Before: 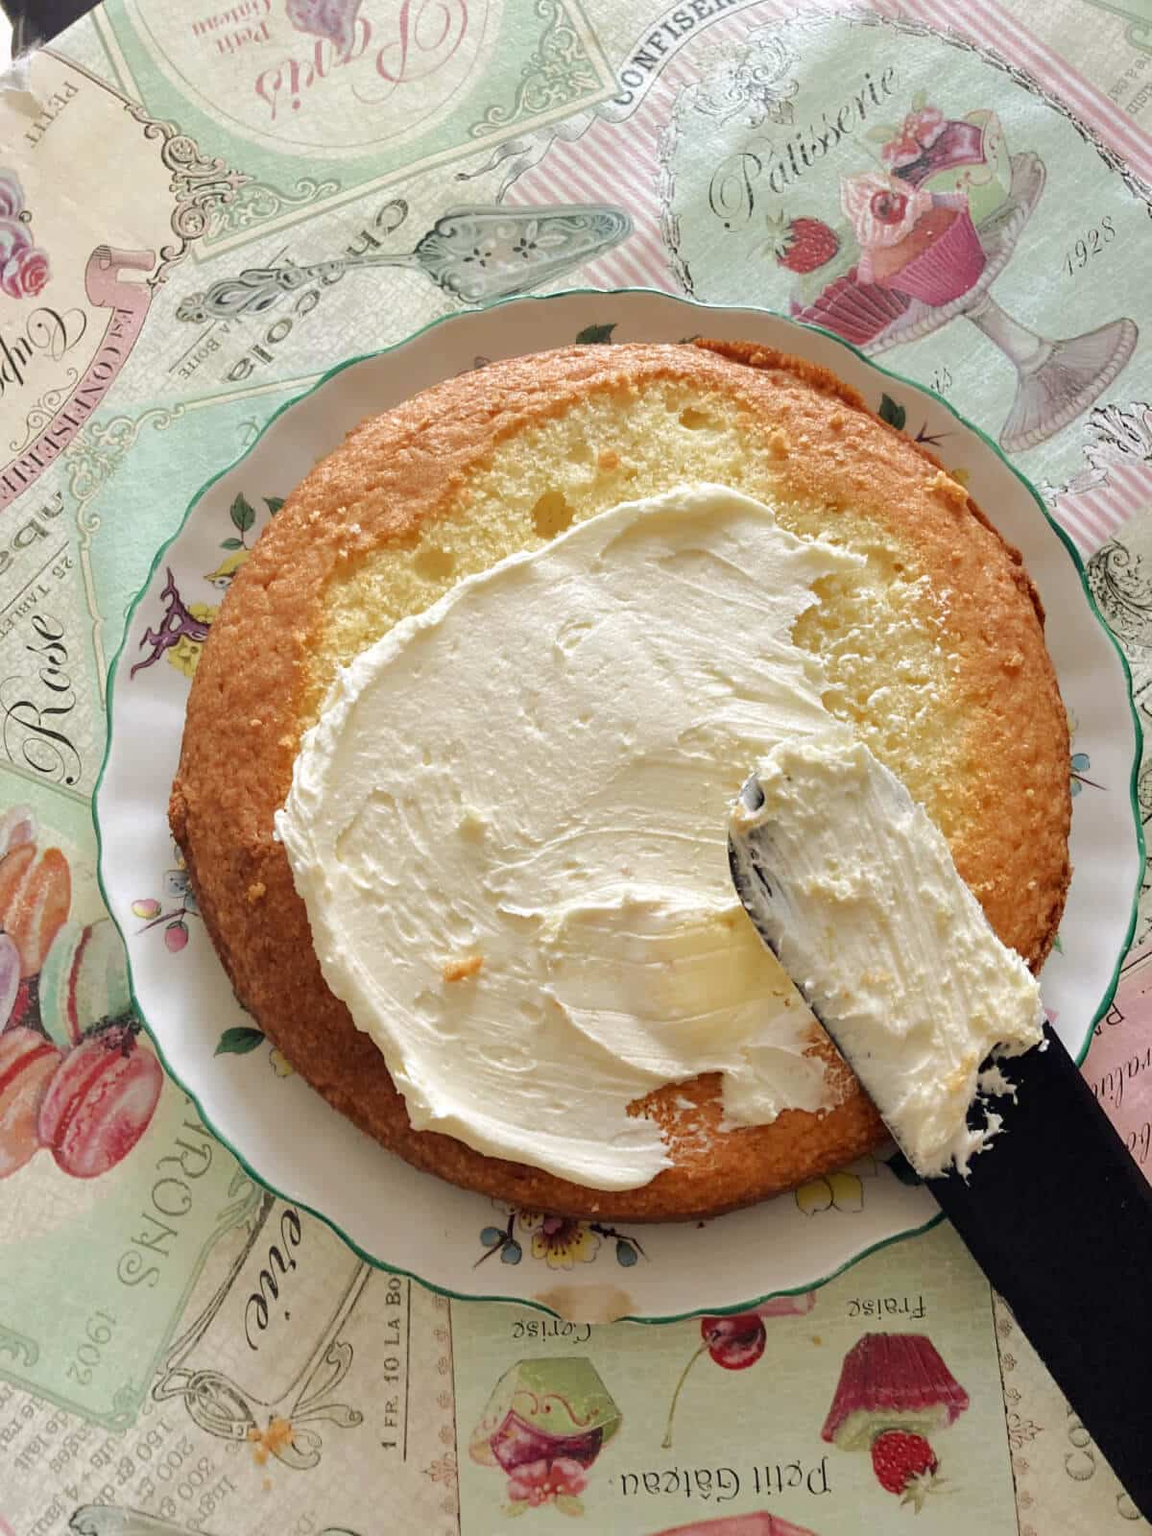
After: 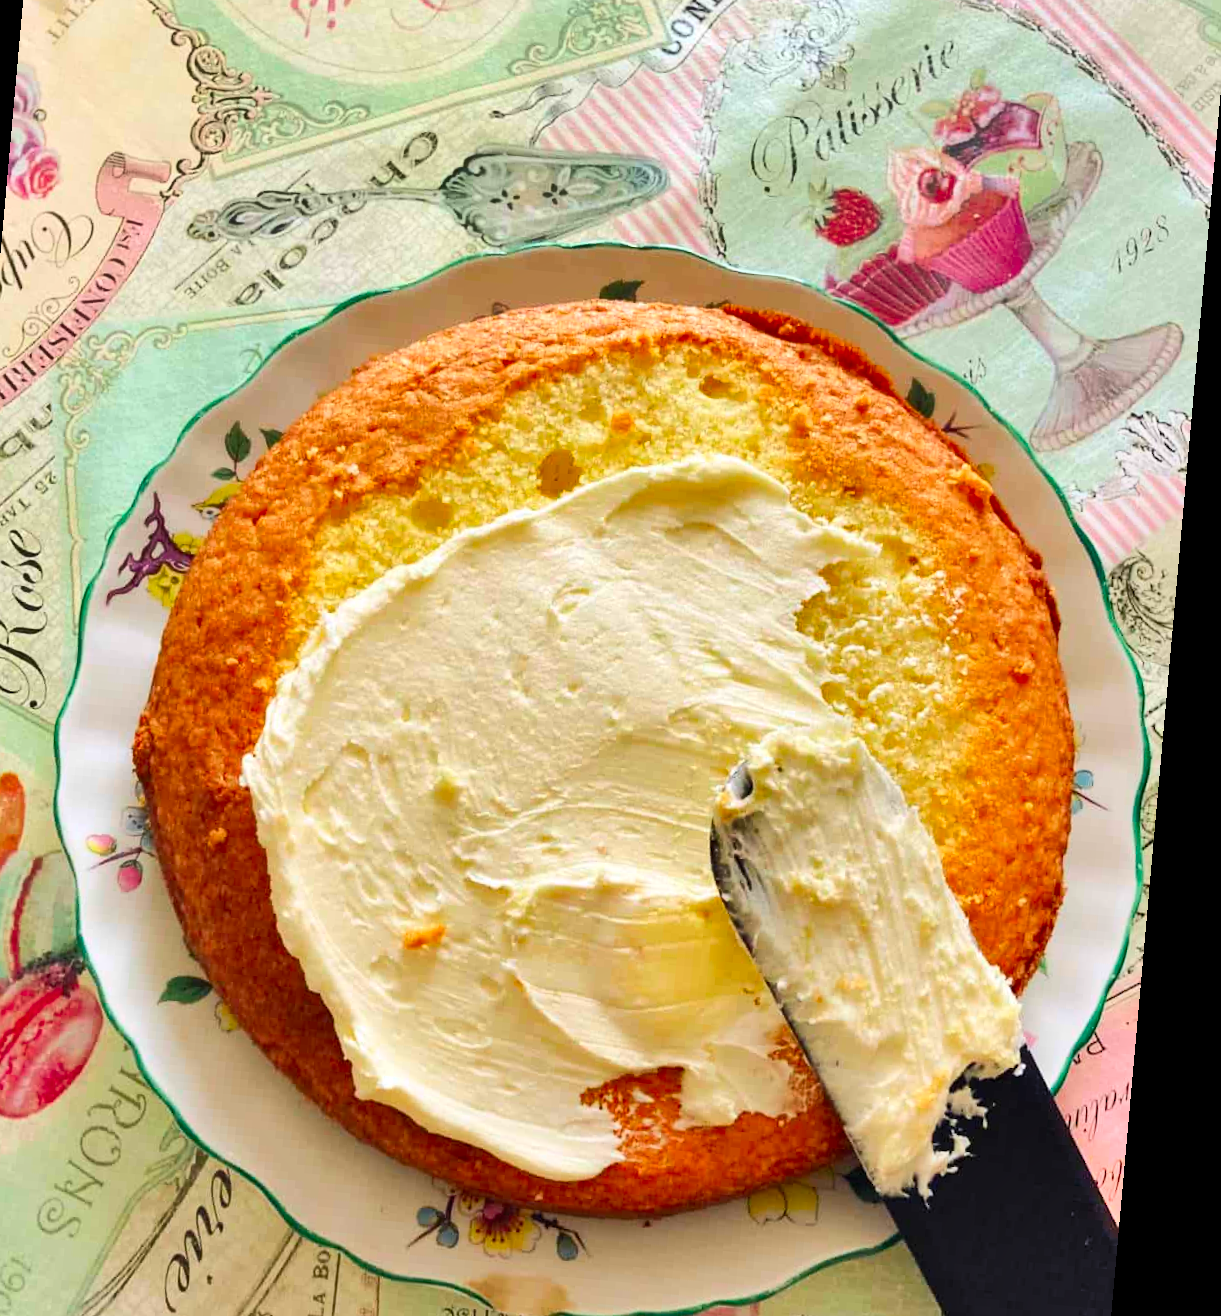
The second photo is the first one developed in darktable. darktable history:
contrast brightness saturation: contrast 0.2, brightness 0.2, saturation 0.8
rotate and perspective: rotation 5.12°, automatic cropping off
crop: left 8.155%, top 6.611%, bottom 15.385%
shadows and highlights: shadows 53, soften with gaussian
